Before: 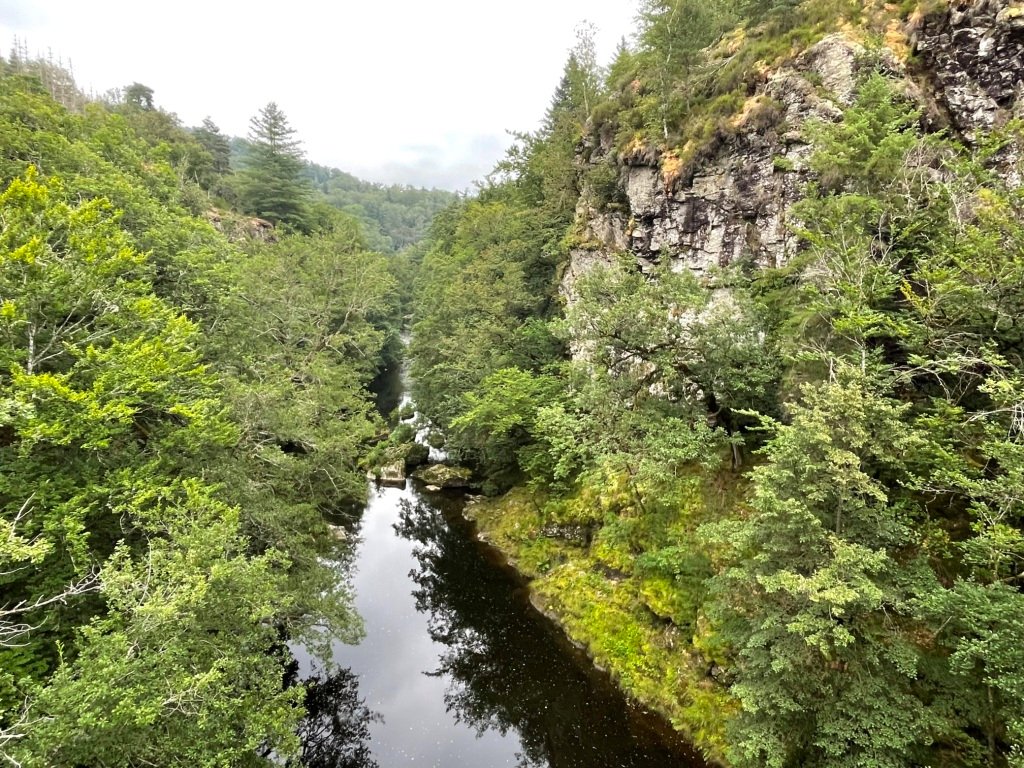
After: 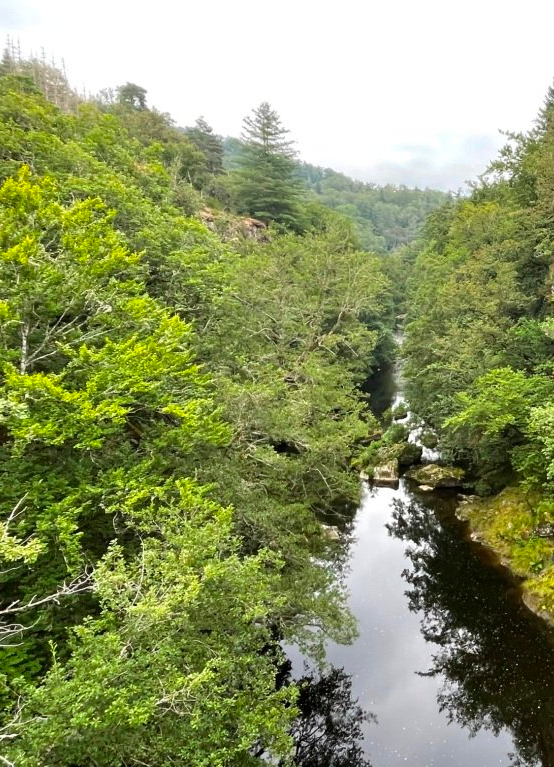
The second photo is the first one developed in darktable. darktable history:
crop: left 0.72%, right 45.155%, bottom 0.081%
